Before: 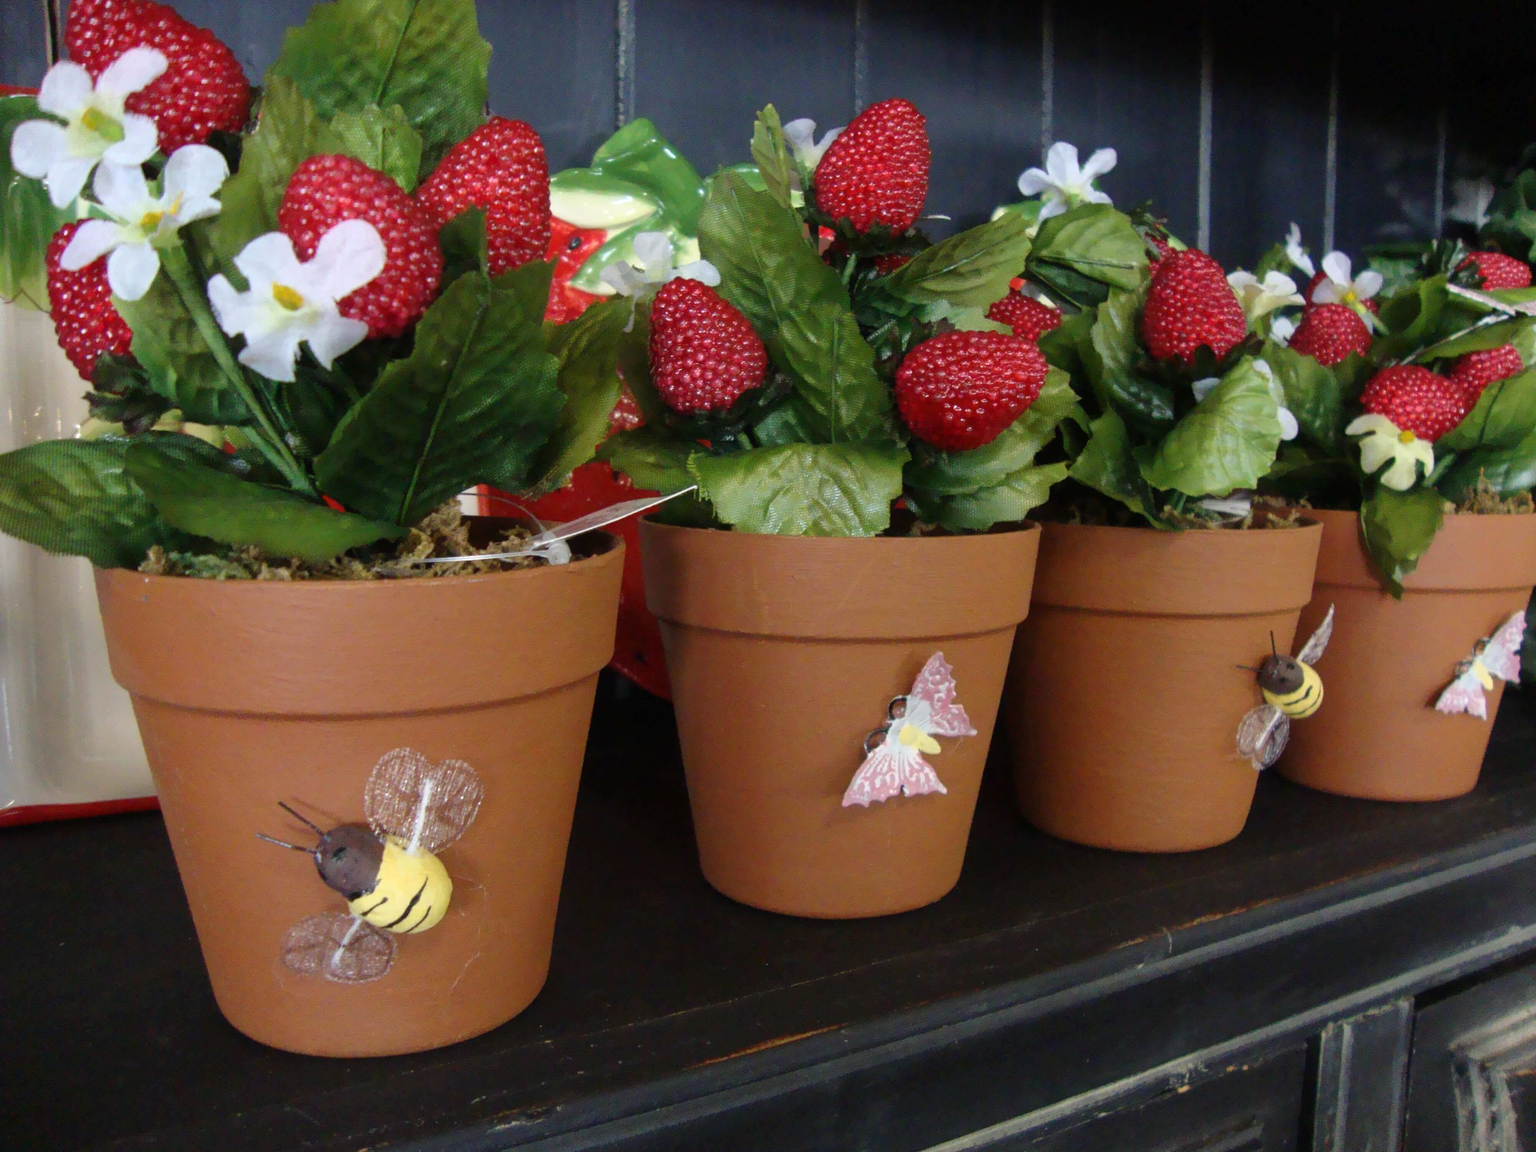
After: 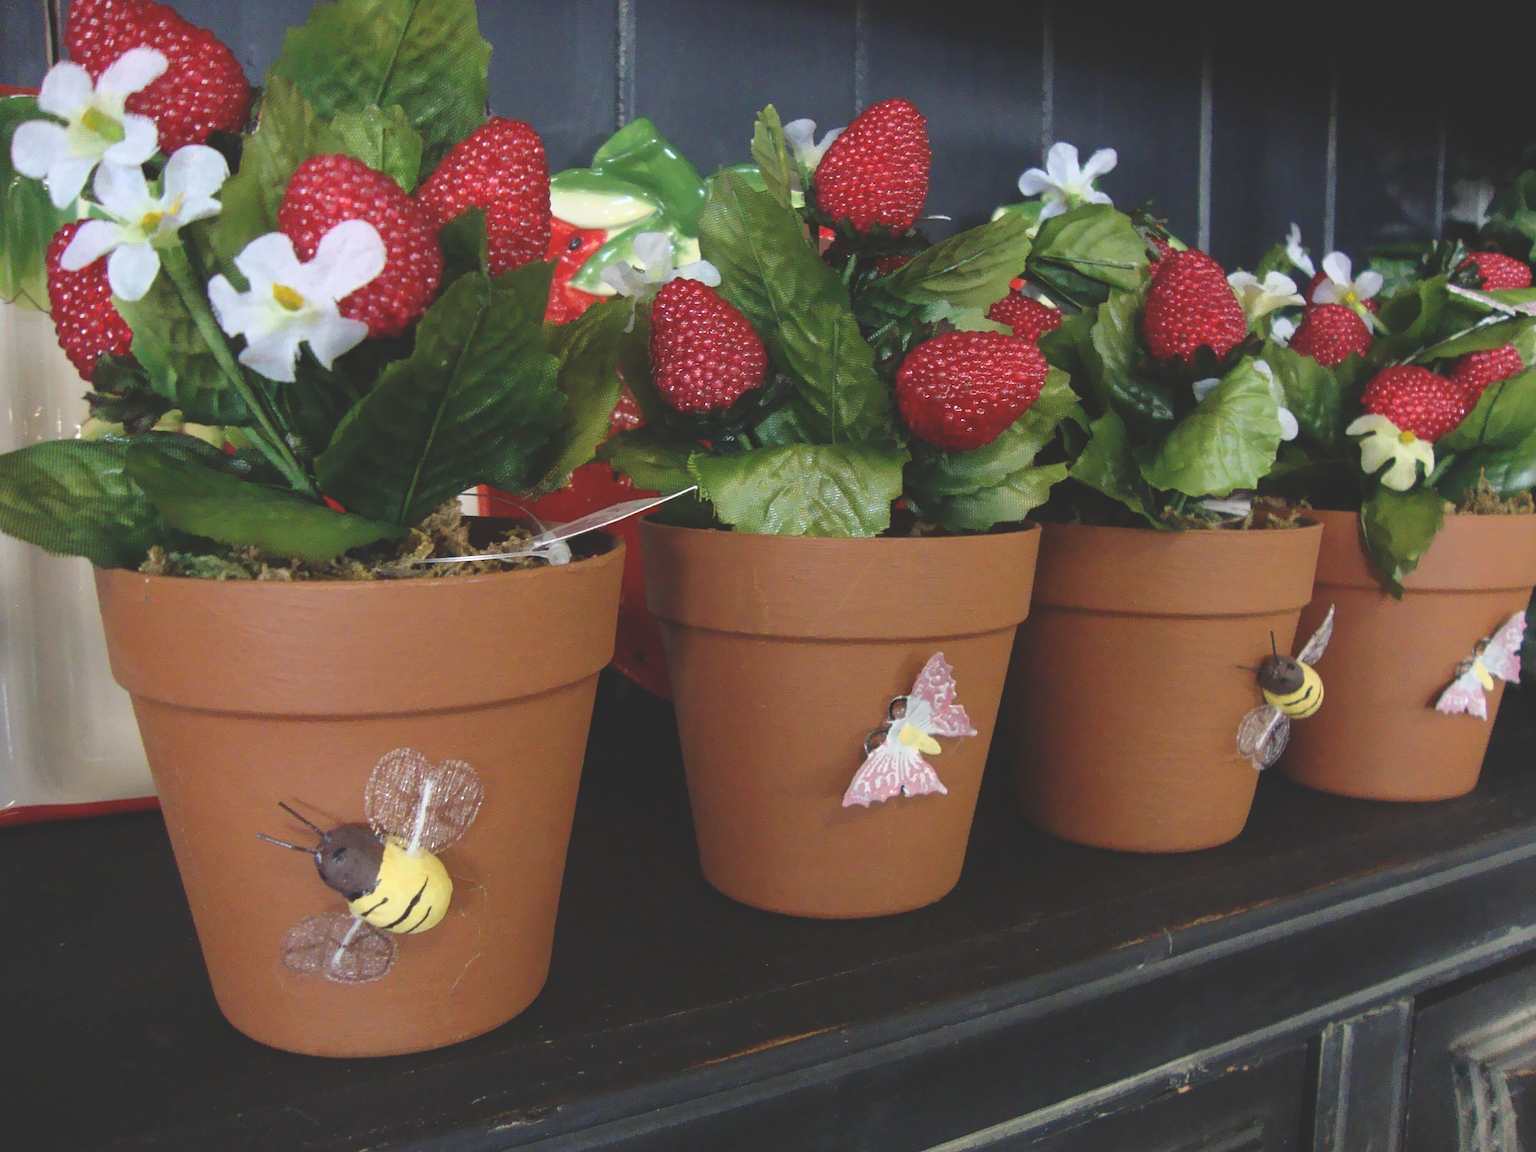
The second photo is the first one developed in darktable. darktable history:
sharpen: on, module defaults
exposure: black level correction -0.023, exposure -0.039 EV, compensate highlight preservation false
